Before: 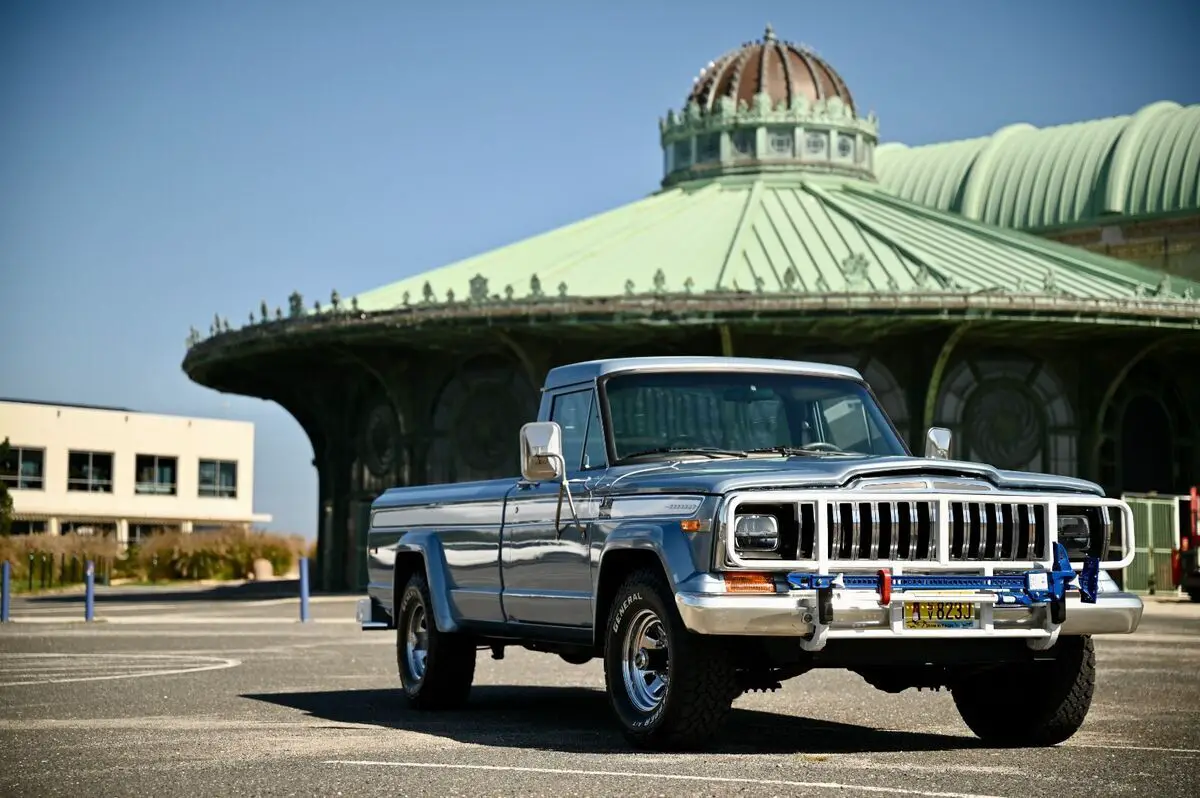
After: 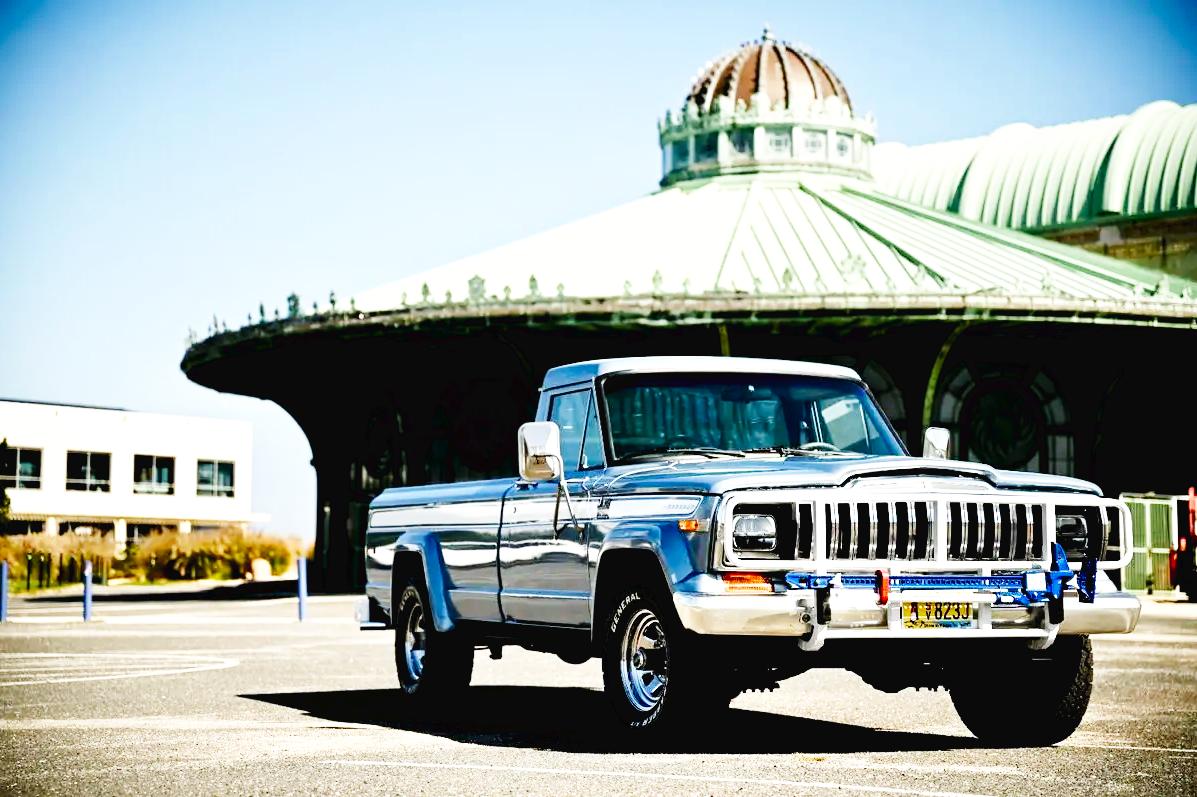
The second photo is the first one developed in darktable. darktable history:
base curve: curves: ch0 [(0, 0.003) (0.001, 0.002) (0.006, 0.004) (0.02, 0.022) (0.048, 0.086) (0.094, 0.234) (0.162, 0.431) (0.258, 0.629) (0.385, 0.8) (0.548, 0.918) (0.751, 0.988) (1, 1)], preserve colors none
crop and rotate: left 0.172%, bottom 0.001%
exposure: black level correction 0.01, exposure 0.009 EV, compensate highlight preservation false
tone equalizer: -8 EV -0.455 EV, -7 EV -0.397 EV, -6 EV -0.341 EV, -5 EV -0.192 EV, -3 EV 0.207 EV, -2 EV 0.336 EV, -1 EV 0.401 EV, +0 EV 0.426 EV, mask exposure compensation -0.484 EV
